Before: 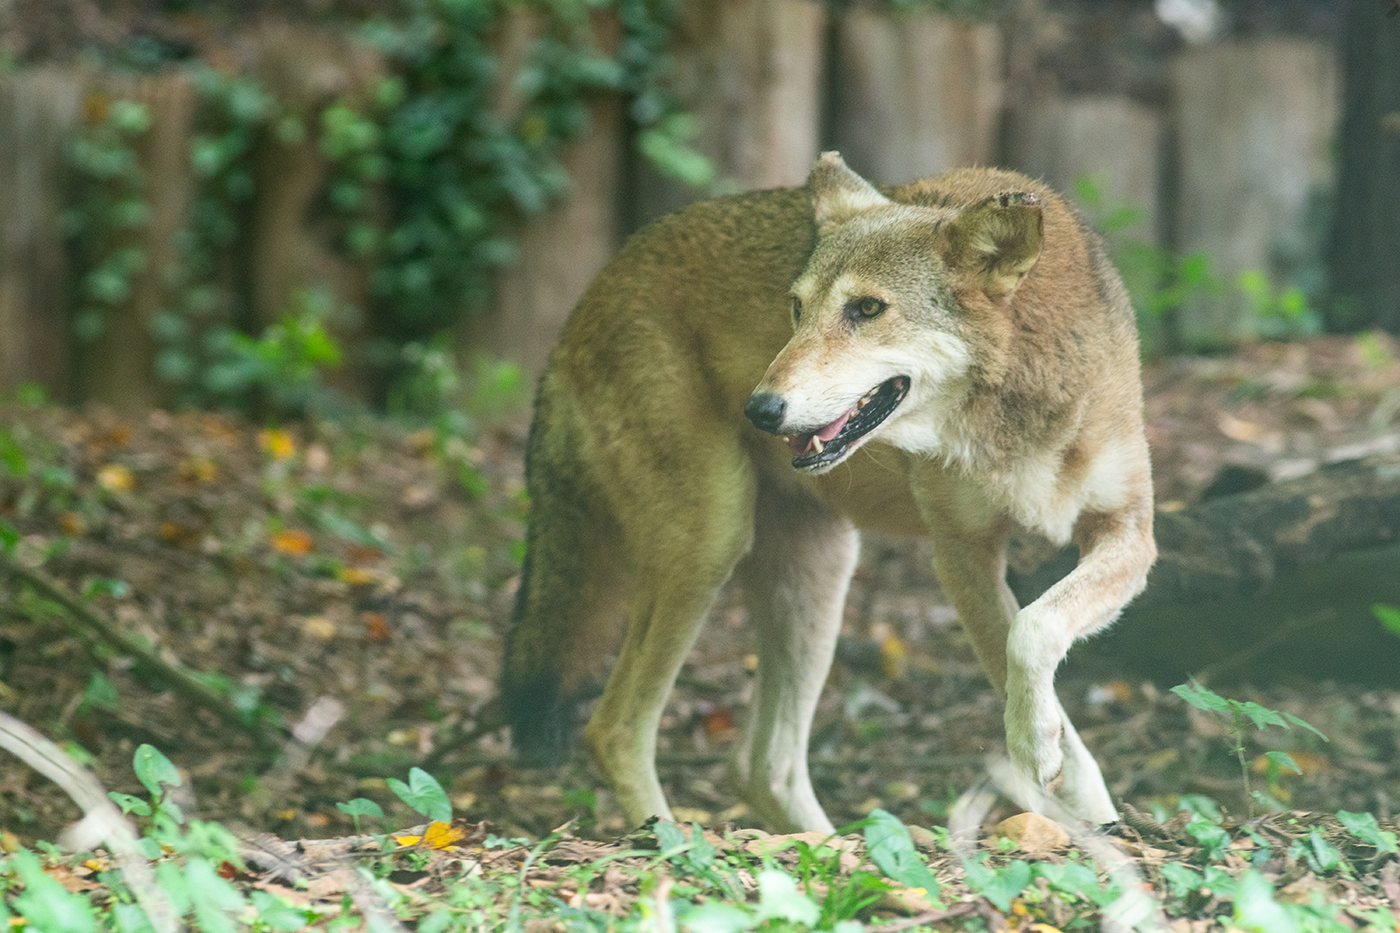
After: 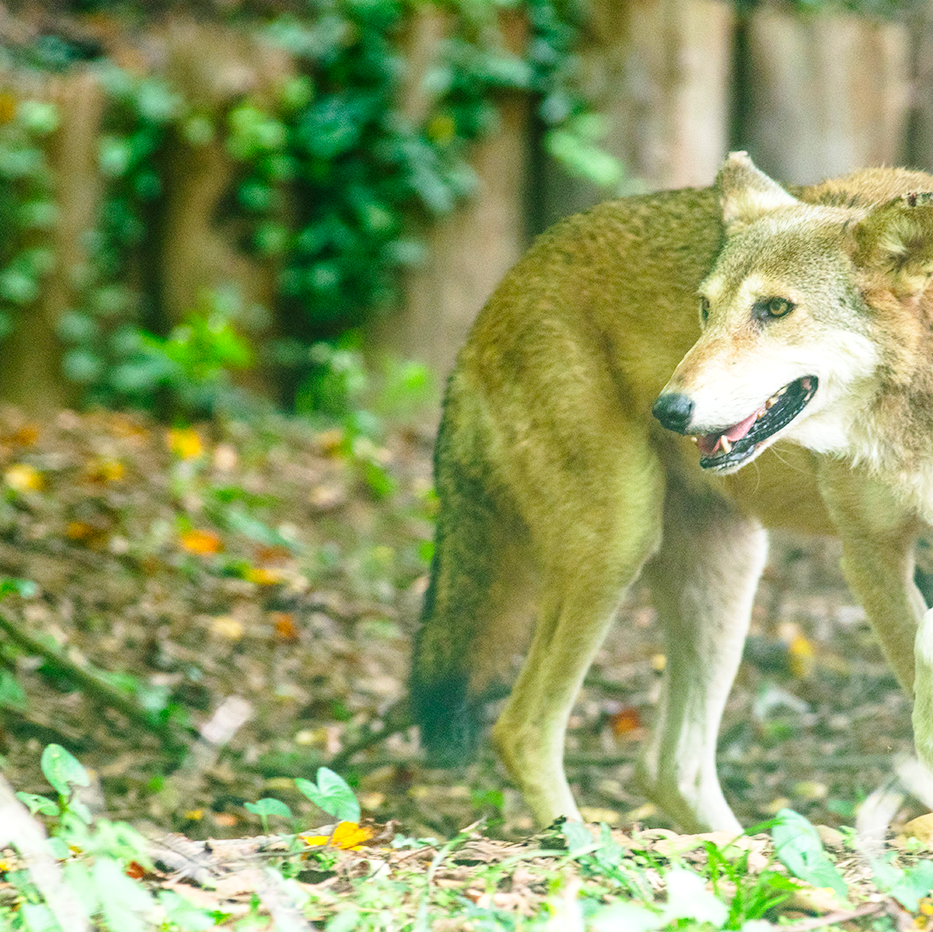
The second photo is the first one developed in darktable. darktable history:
color correction: saturation 1.32
base curve: curves: ch0 [(0, 0) (0.028, 0.03) (0.121, 0.232) (0.46, 0.748) (0.859, 0.968) (1, 1)], preserve colors none
crop and rotate: left 6.617%, right 26.717%
local contrast: highlights 100%, shadows 100%, detail 120%, midtone range 0.2
